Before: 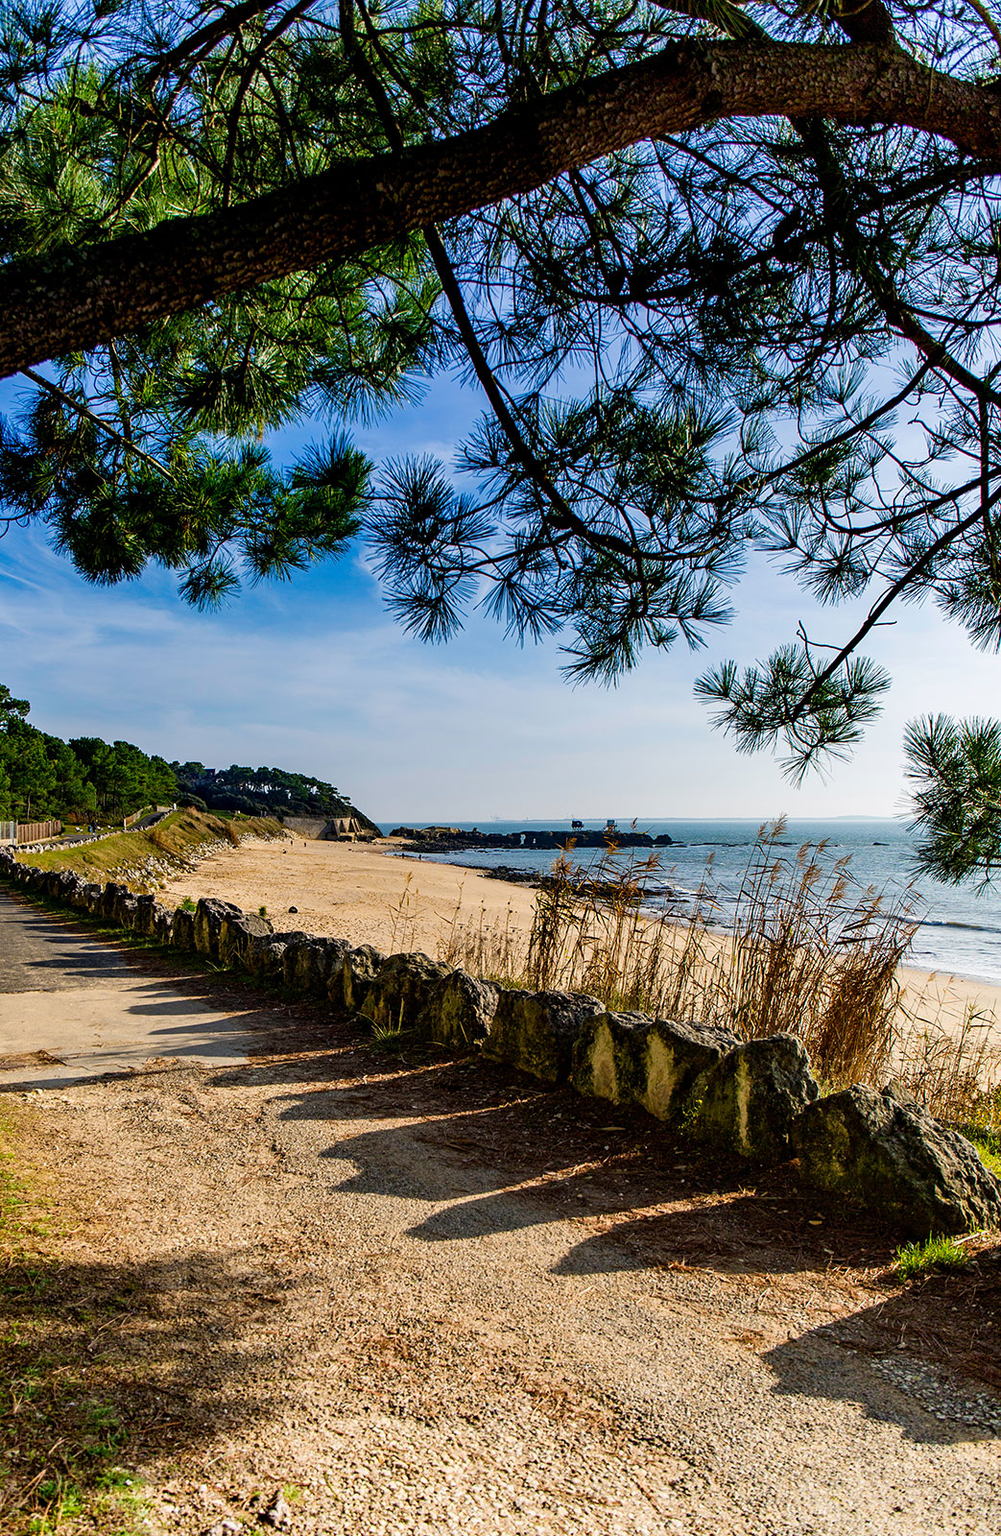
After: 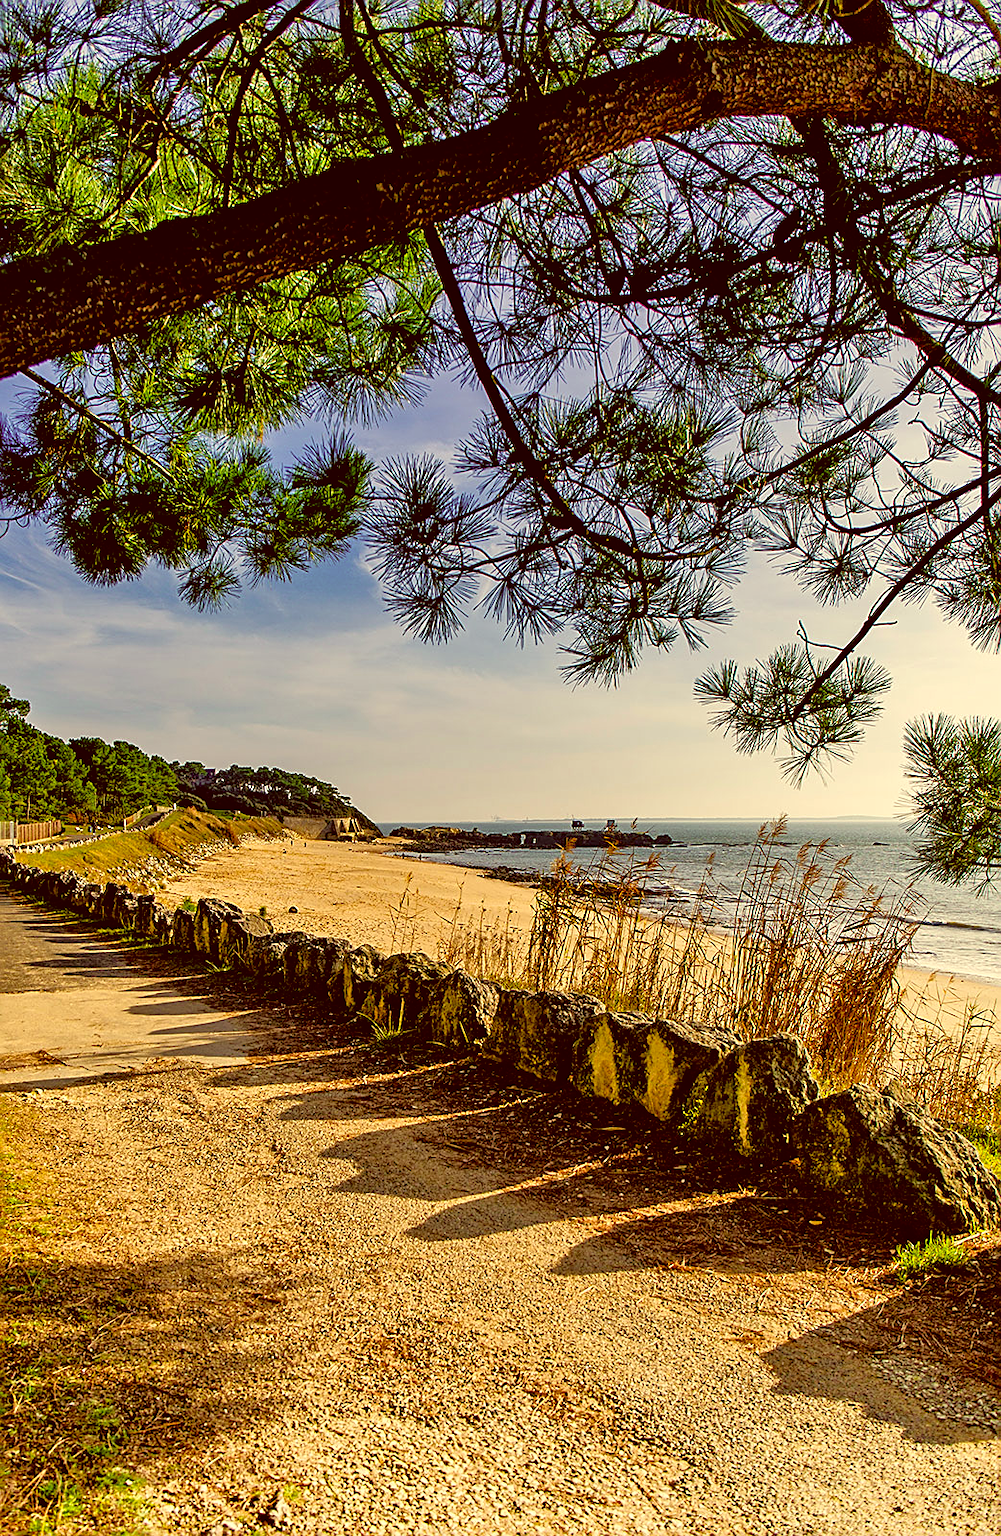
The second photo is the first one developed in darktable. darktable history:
sharpen: on, module defaults
color correction: highlights a* 1.01, highlights b* 24.61, shadows a* 16.13, shadows b* 24.83
local contrast: mode bilateral grid, contrast 21, coarseness 51, detail 119%, midtone range 0.2
tone equalizer: -7 EV 0.143 EV, -6 EV 0.599 EV, -5 EV 1.12 EV, -4 EV 1.3 EV, -3 EV 1.18 EV, -2 EV 0.6 EV, -1 EV 0.152 EV
